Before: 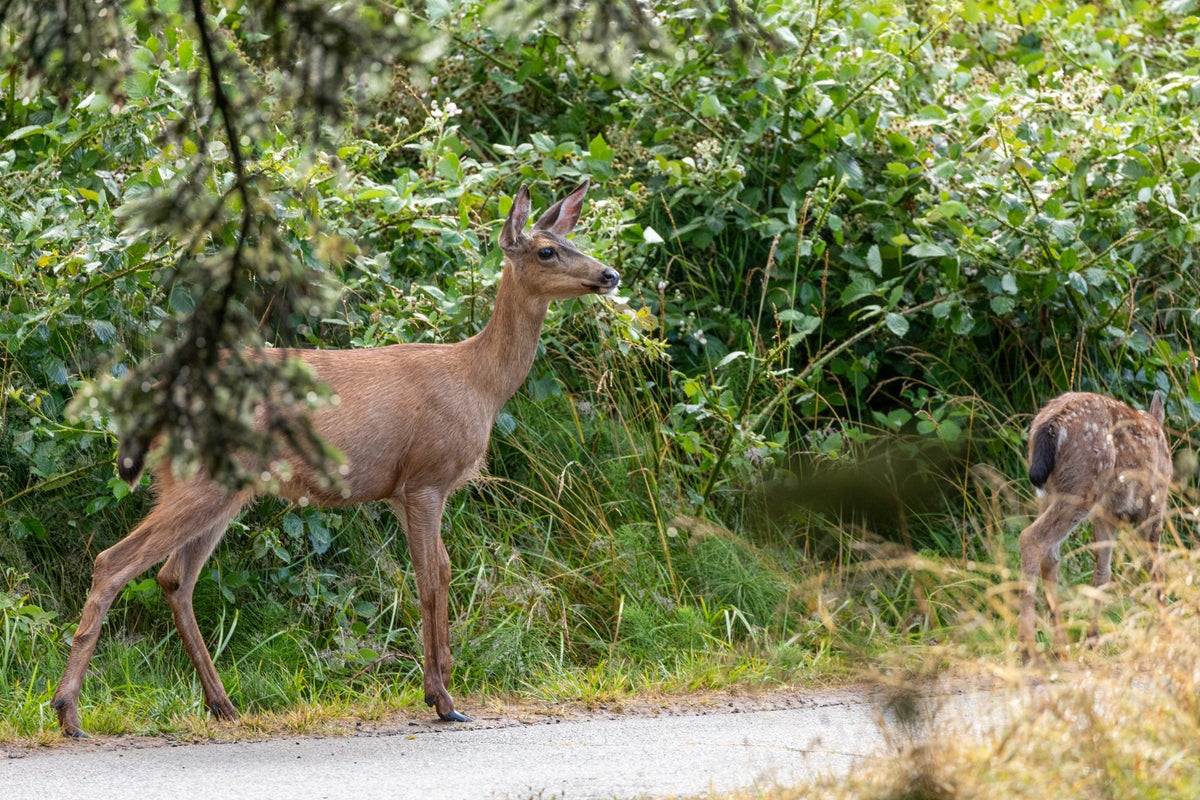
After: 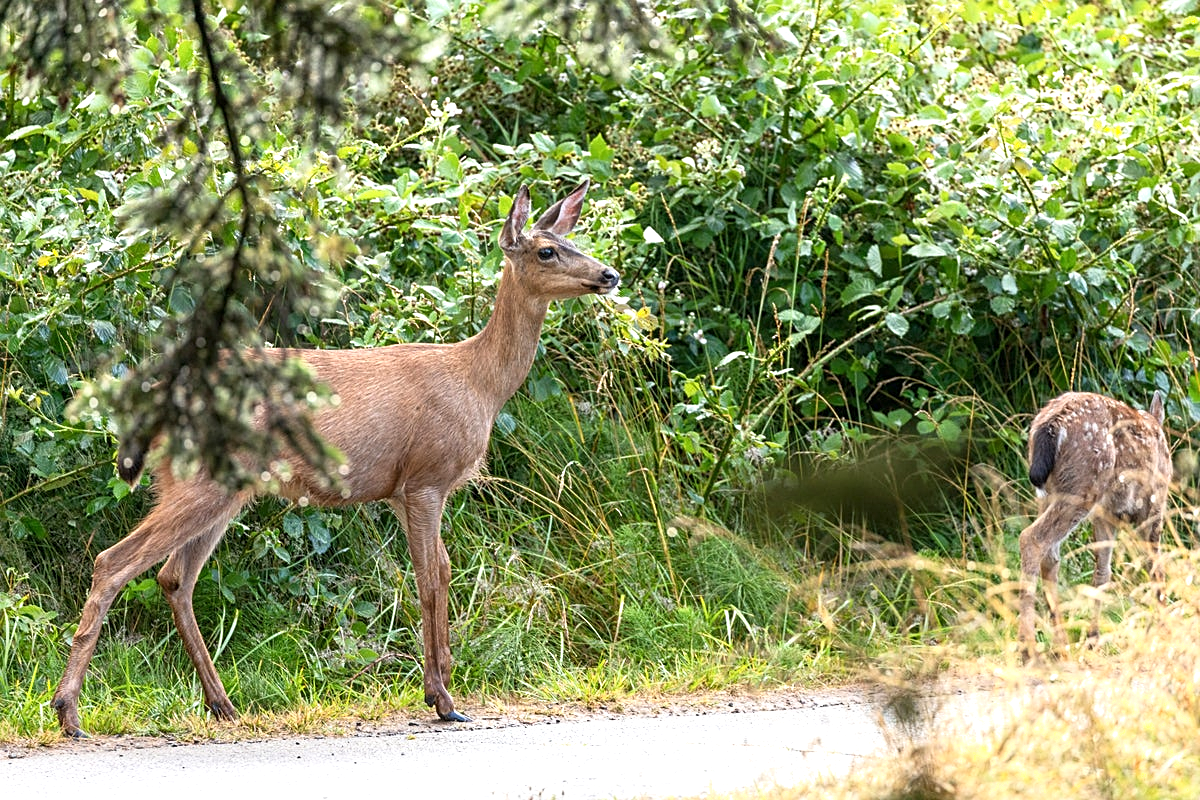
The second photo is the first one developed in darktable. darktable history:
exposure: exposure 0.549 EV, compensate highlight preservation false
shadows and highlights: shadows 1.44, highlights 39.34
sharpen: amount 0.49
